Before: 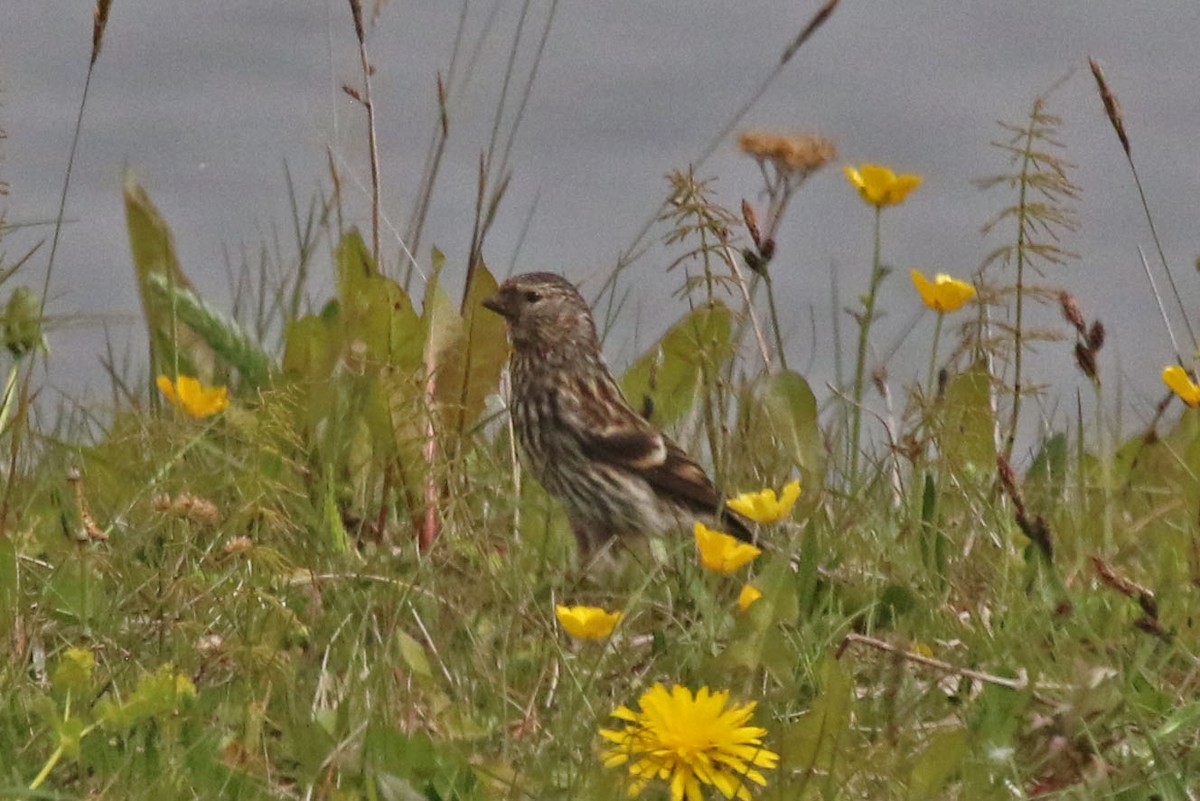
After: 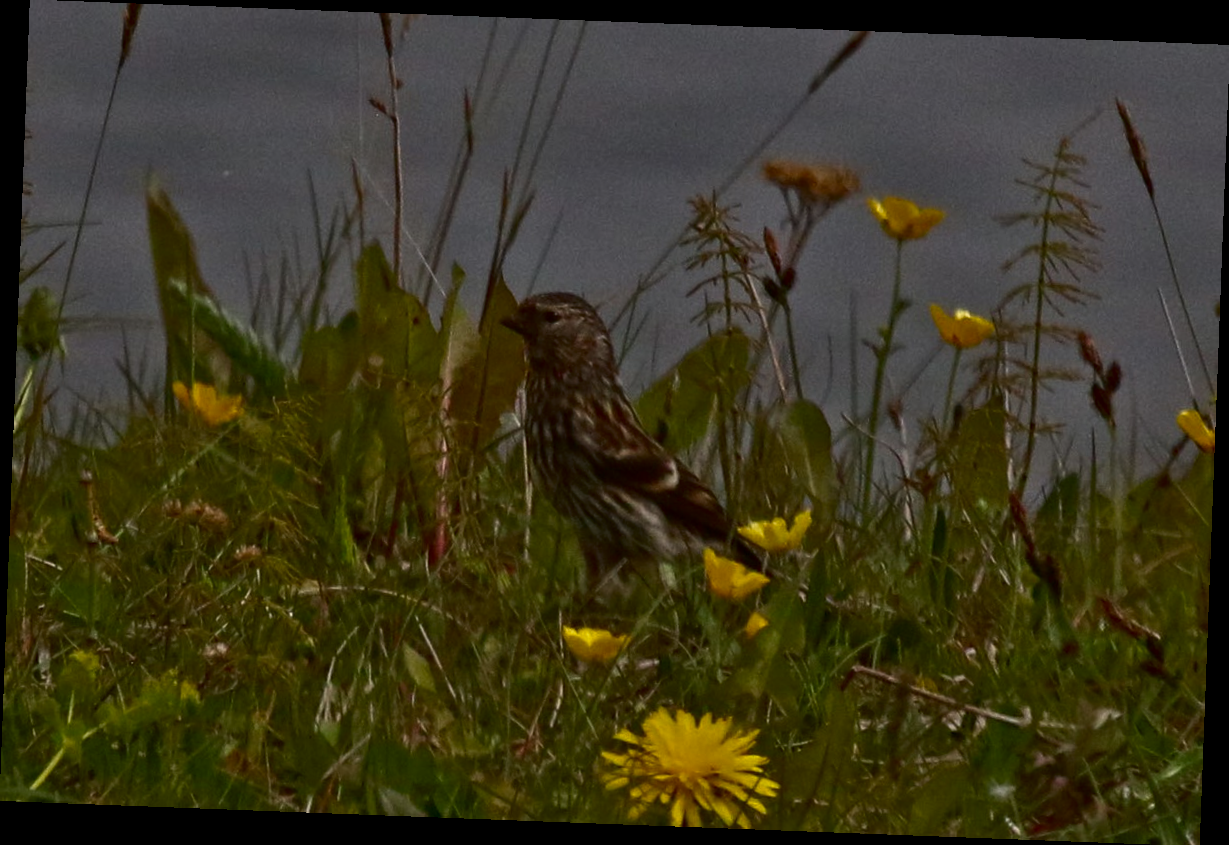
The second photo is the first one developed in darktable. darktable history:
rotate and perspective: rotation 2.17°, automatic cropping off
contrast brightness saturation: brightness -0.52
